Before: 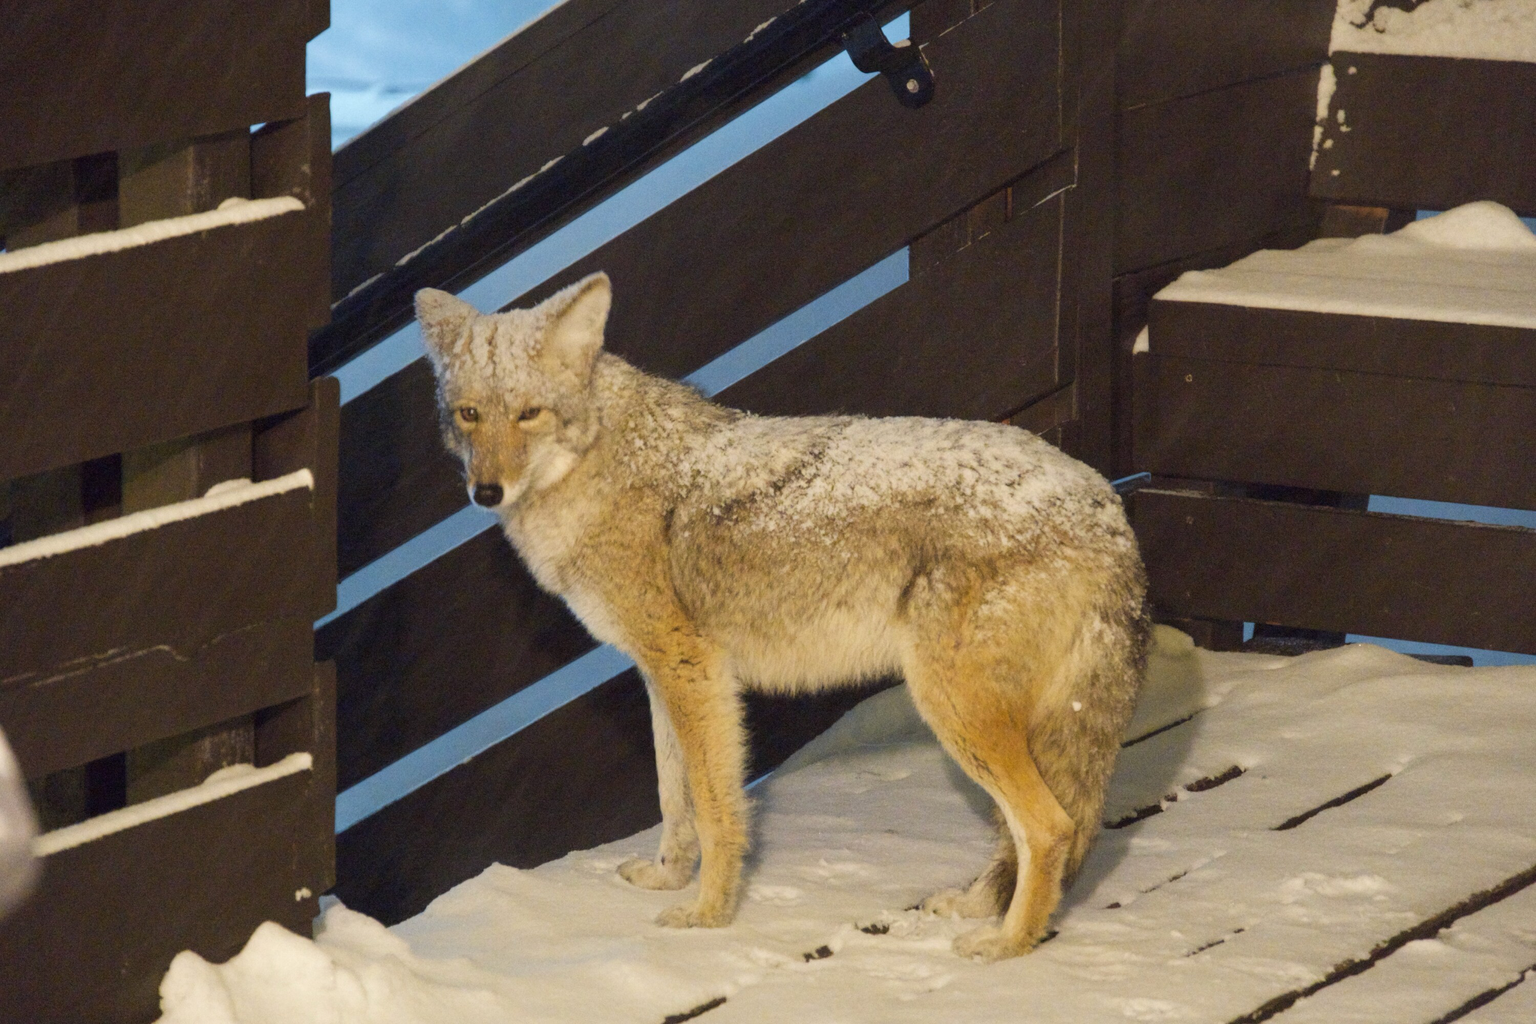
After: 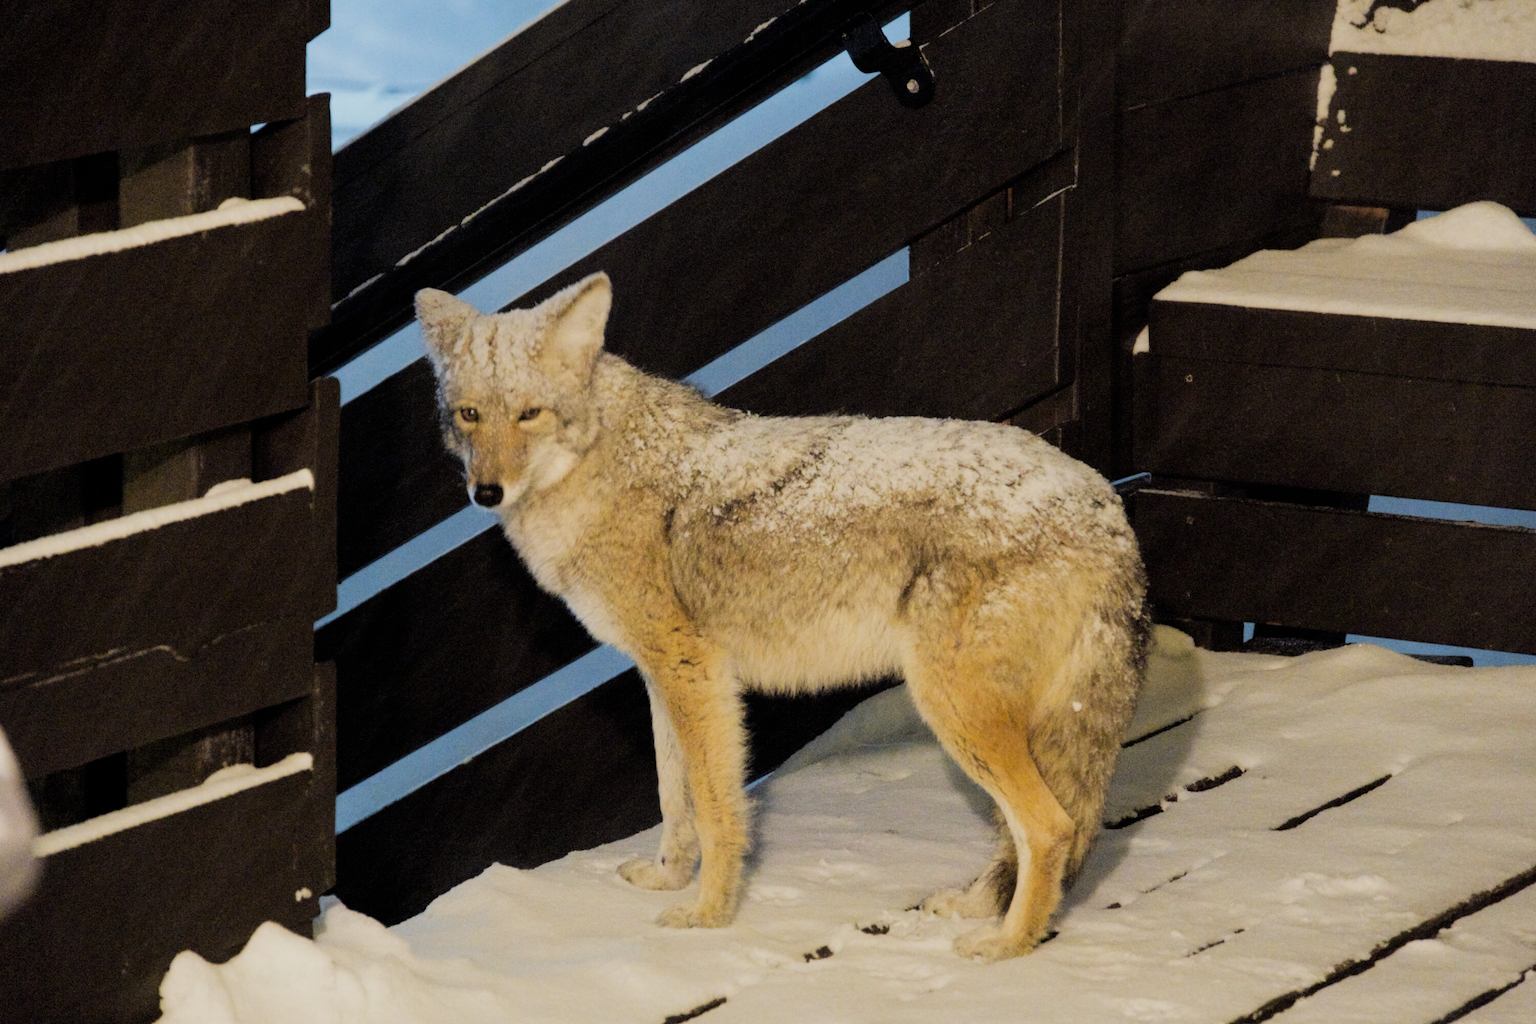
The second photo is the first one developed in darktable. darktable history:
filmic rgb: black relative exposure -5.1 EV, white relative exposure 3.99 EV, hardness 2.9, contrast 1.199, highlights saturation mix -31.3%
